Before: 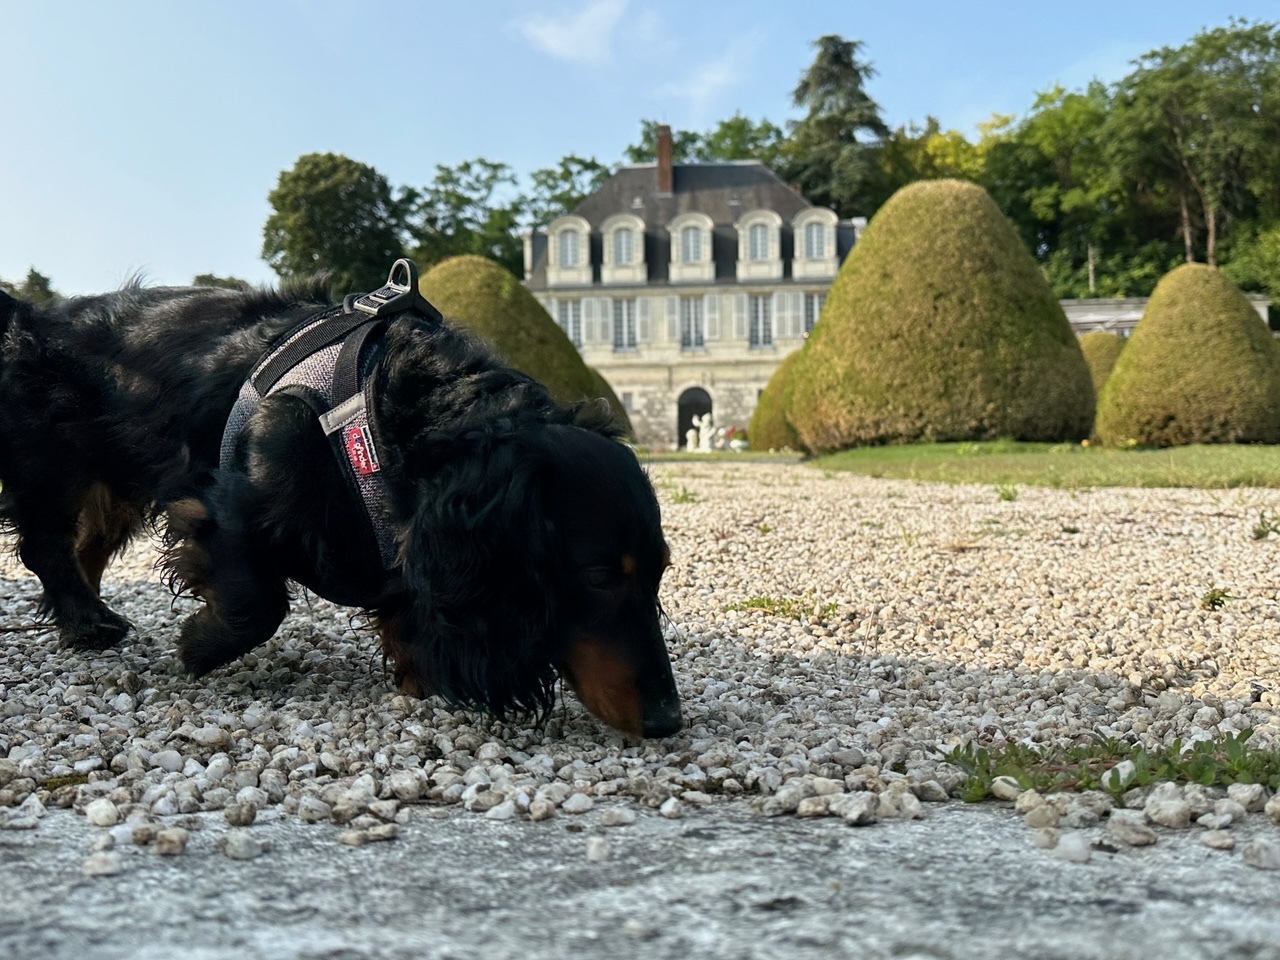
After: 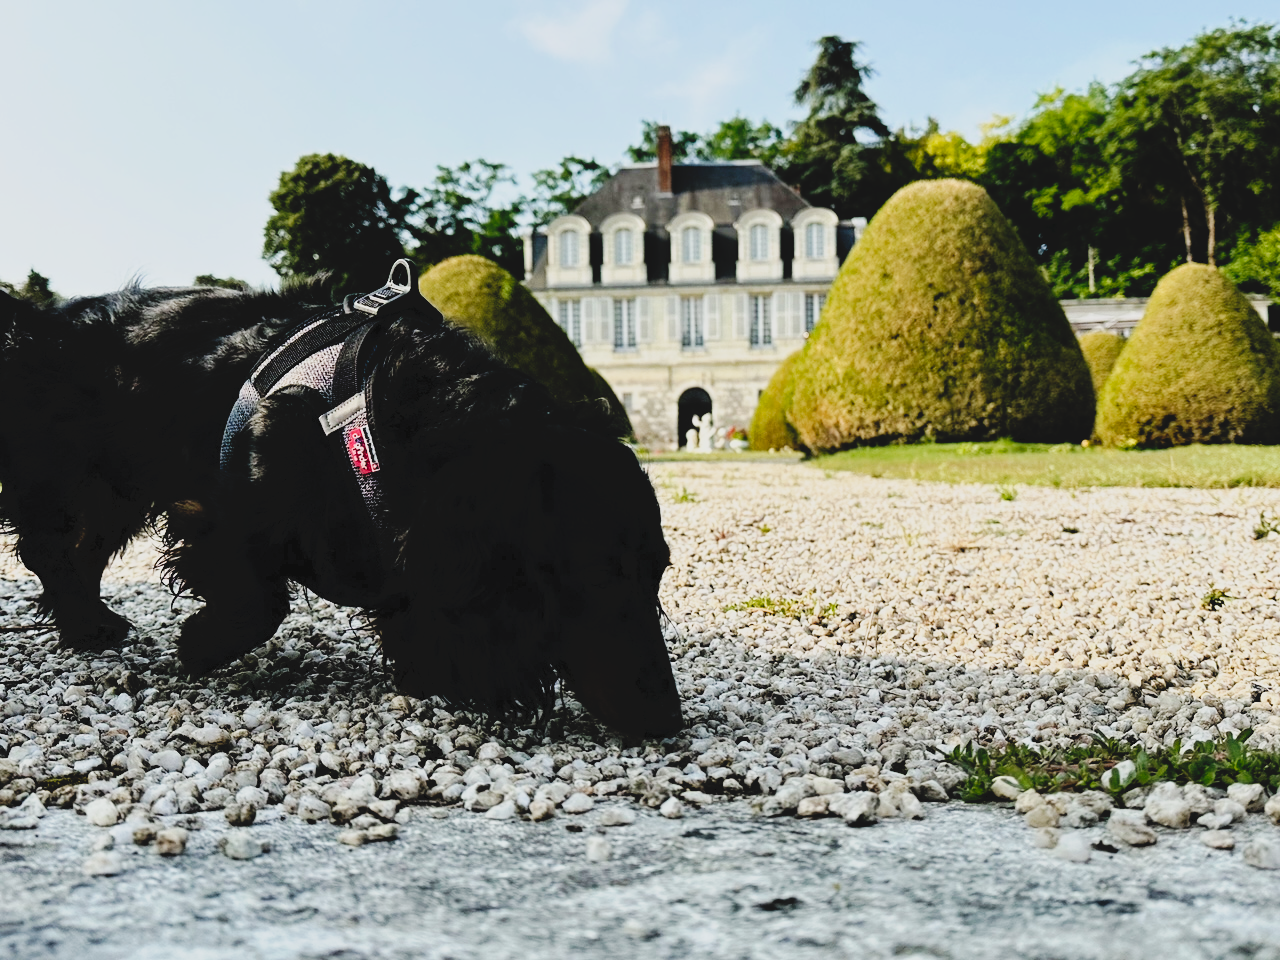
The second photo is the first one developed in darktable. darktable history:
filmic rgb: black relative exposure -7.75 EV, white relative exposure 4.4 EV, threshold 3 EV, hardness 3.76, latitude 50%, contrast 1.1, color science v5 (2021), contrast in shadows safe, contrast in highlights safe, enable highlight reconstruction true
tone curve: curves: ch0 [(0, 0) (0.003, 0.075) (0.011, 0.079) (0.025, 0.079) (0.044, 0.082) (0.069, 0.085) (0.1, 0.089) (0.136, 0.096) (0.177, 0.105) (0.224, 0.14) (0.277, 0.202) (0.335, 0.304) (0.399, 0.417) (0.468, 0.521) (0.543, 0.636) (0.623, 0.726) (0.709, 0.801) (0.801, 0.878) (0.898, 0.927) (1, 1)], preserve colors none
